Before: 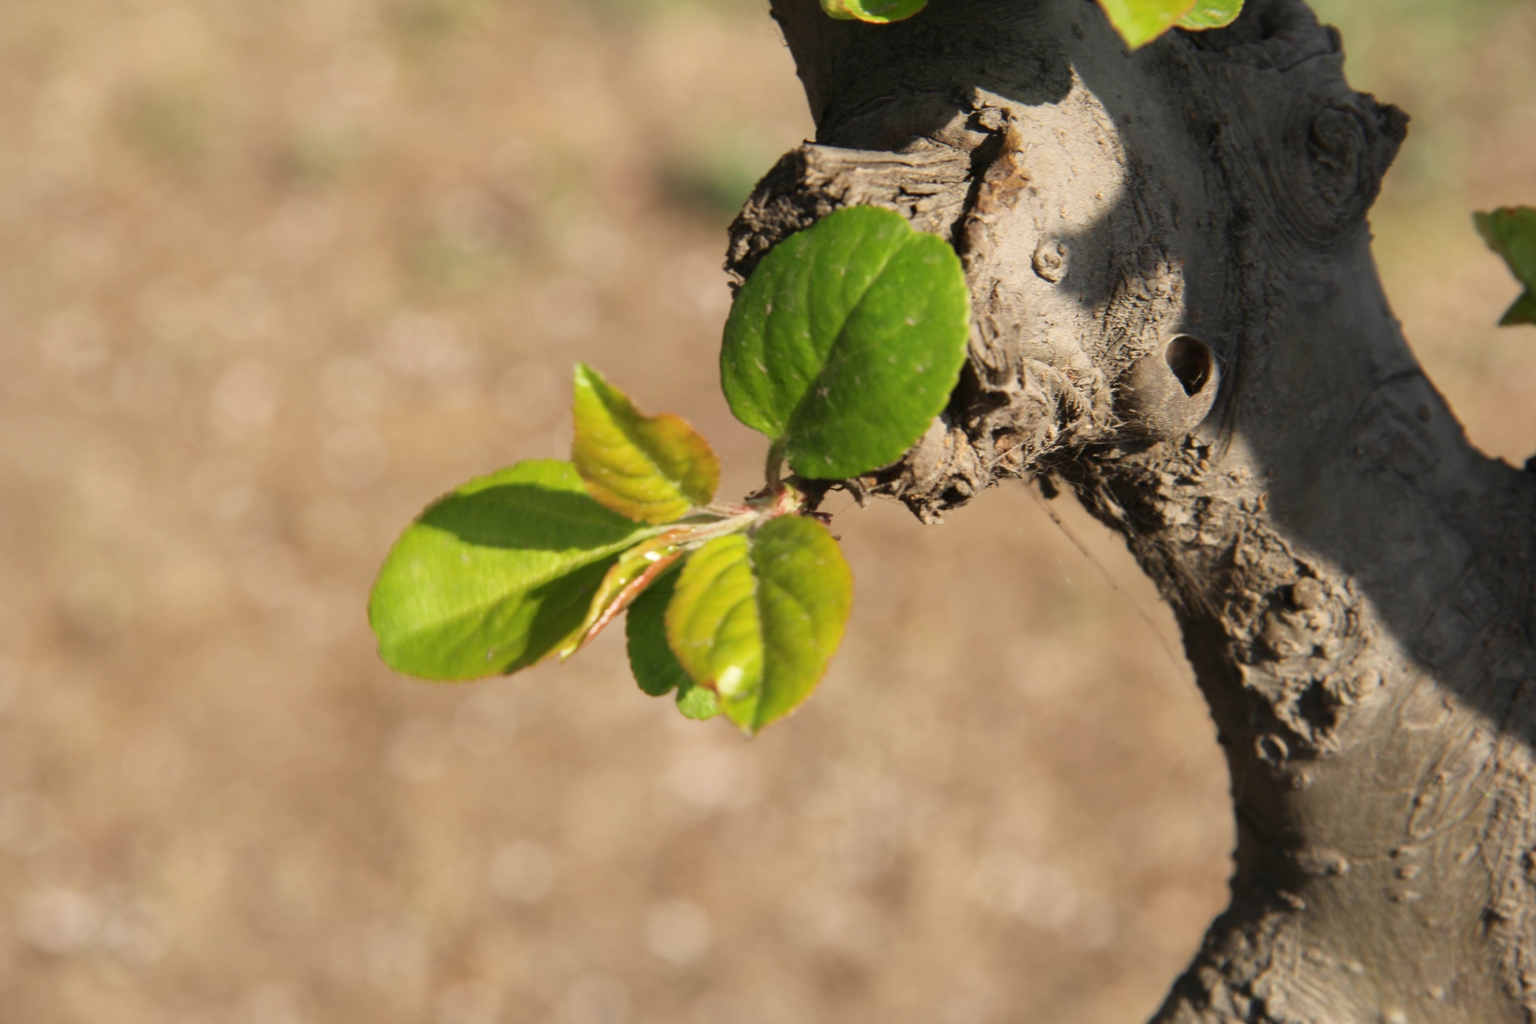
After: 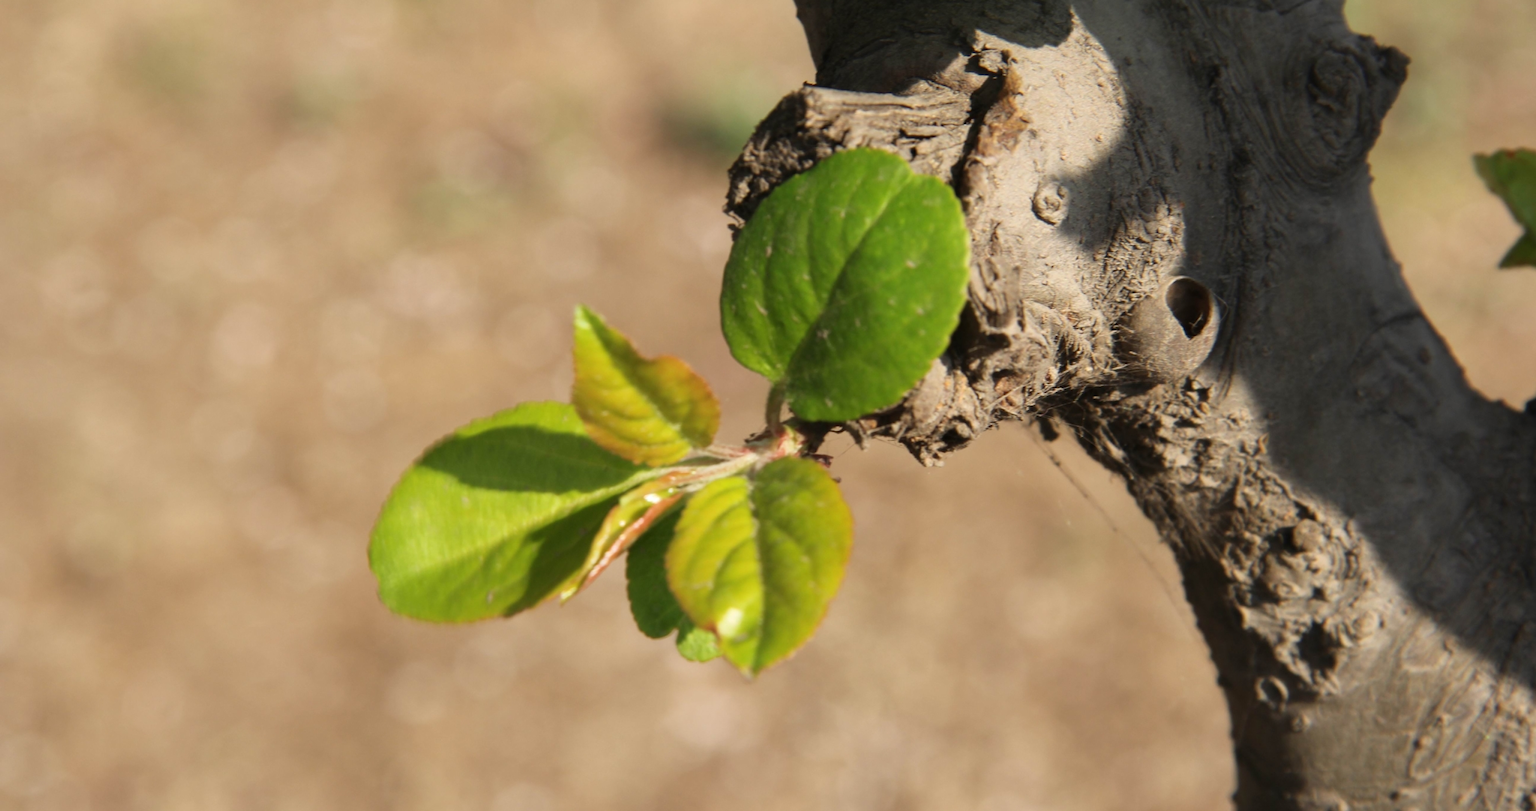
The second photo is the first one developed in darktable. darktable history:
crop and rotate: top 5.664%, bottom 15%
